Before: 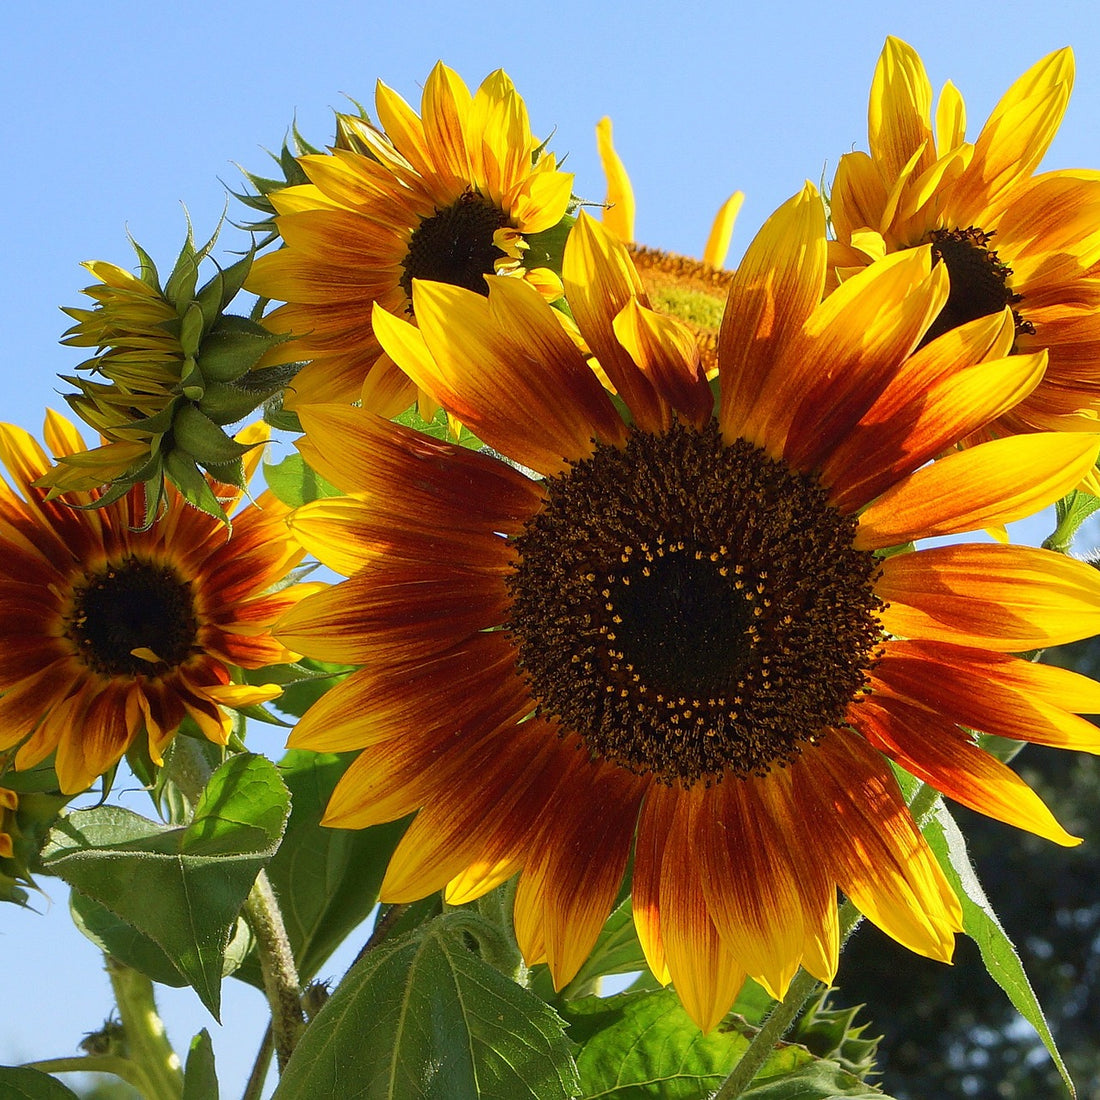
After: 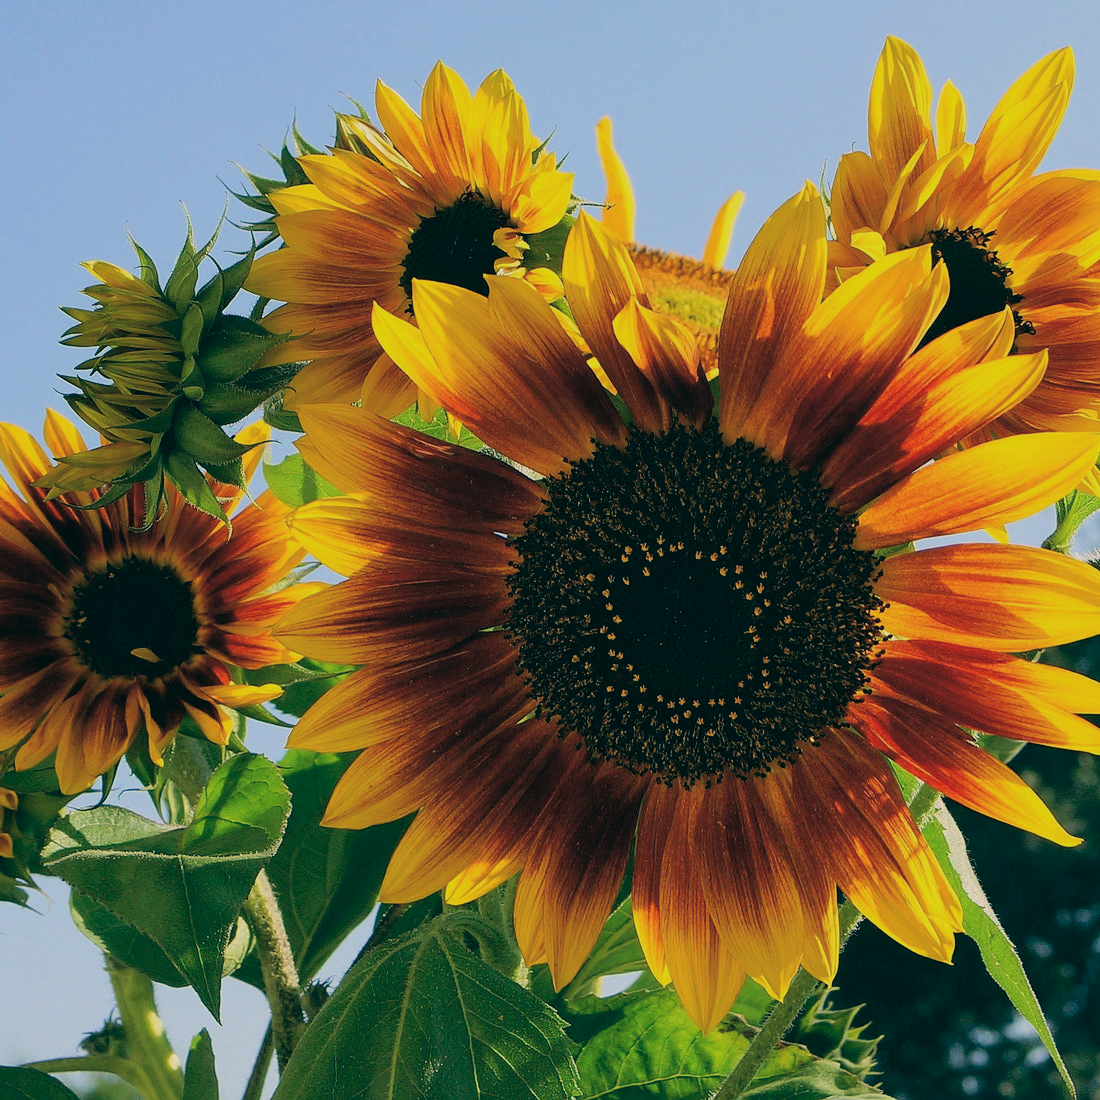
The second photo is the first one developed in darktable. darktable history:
color balance: lift [1.005, 0.99, 1.007, 1.01], gamma [1, 0.979, 1.011, 1.021], gain [0.923, 1.098, 1.025, 0.902], input saturation 90.45%, contrast 7.73%, output saturation 105.91%
filmic rgb: black relative exposure -7.65 EV, white relative exposure 4.56 EV, hardness 3.61, color science v6 (2022)
